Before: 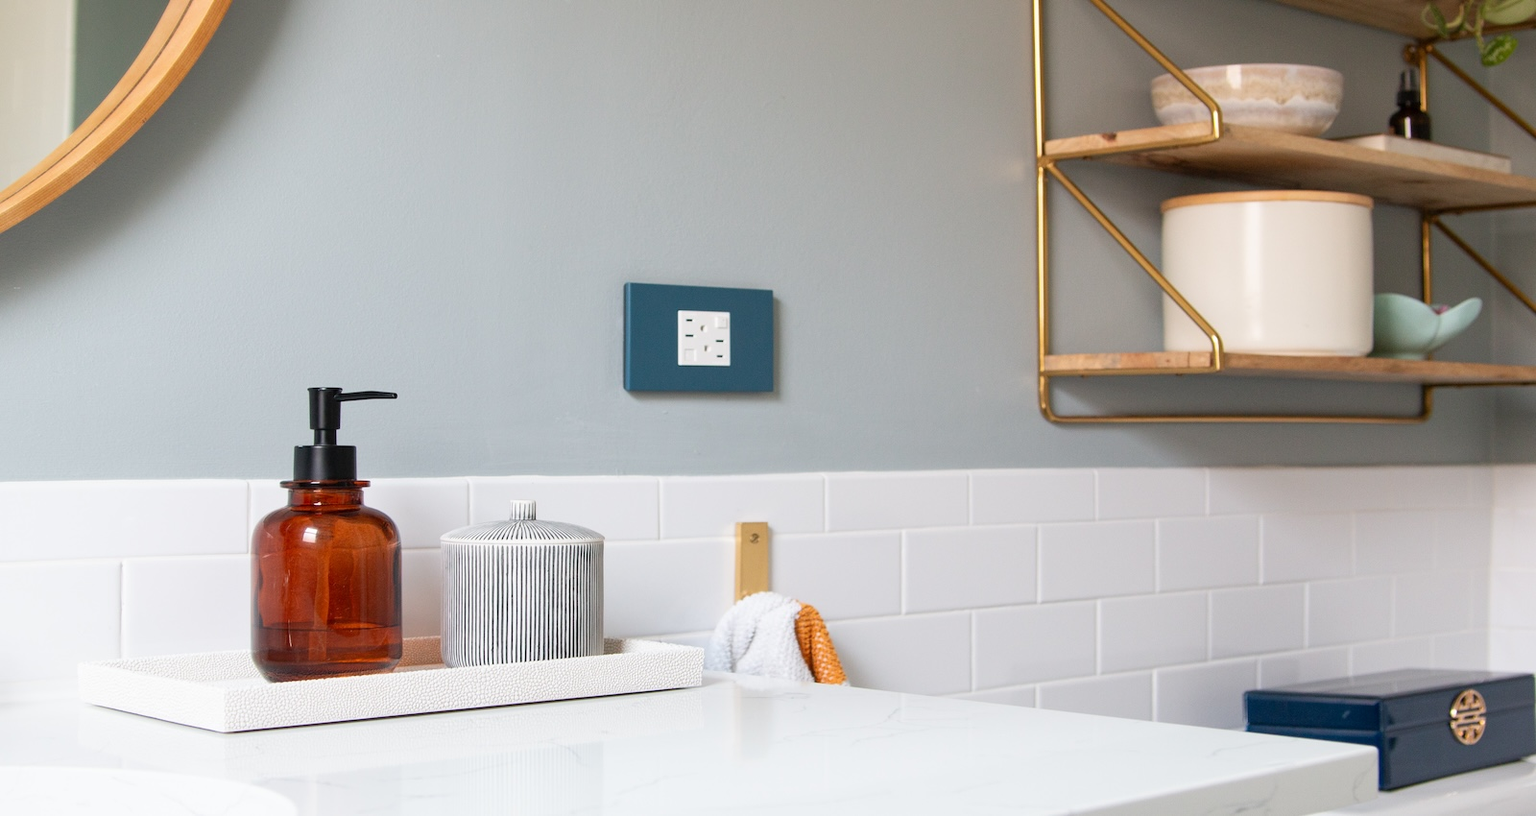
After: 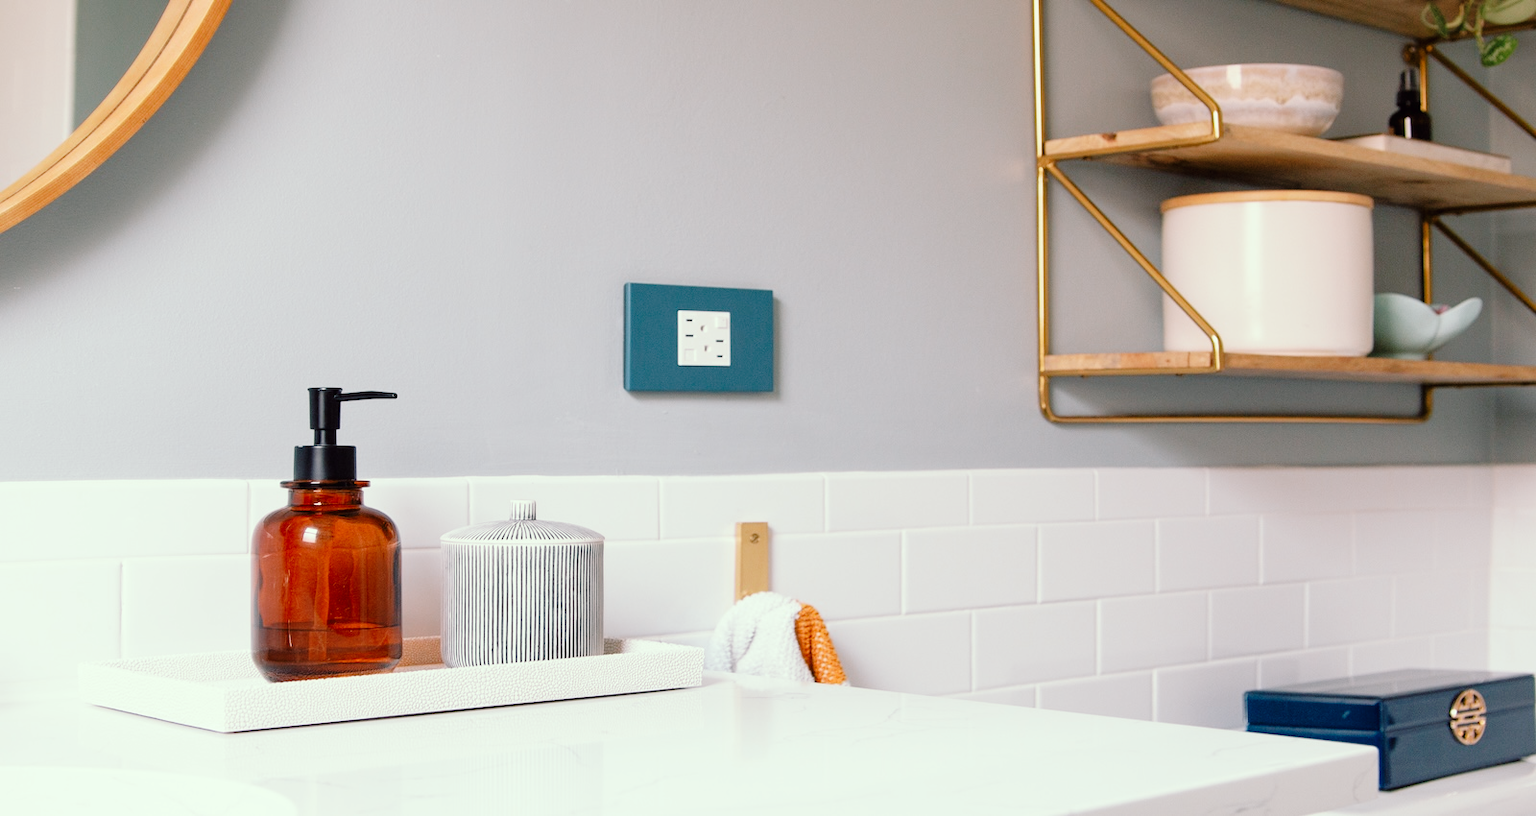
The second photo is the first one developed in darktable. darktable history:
tone curve: curves: ch0 [(0, 0) (0.003, 0.01) (0.011, 0.01) (0.025, 0.011) (0.044, 0.019) (0.069, 0.032) (0.1, 0.054) (0.136, 0.088) (0.177, 0.138) (0.224, 0.214) (0.277, 0.297) (0.335, 0.391) (0.399, 0.469) (0.468, 0.551) (0.543, 0.622) (0.623, 0.699) (0.709, 0.775) (0.801, 0.85) (0.898, 0.929) (1, 1)], preserve colors none
color look up table: target L [96.19, 90.48, 88.52, 86.65, 82.54, 61.56, 62.88, 60.96, 33.69, 32.43, 7.329, 200.57, 83.04, 82.82, 81.17, 67.27, 58.75, 54.28, 53.27, 53.91, 47.21, 43.73, 44.65, 30.14, 30.38, 13.25, 98.99, 79.62, 81.36, 77.61, 80.73, 61.62, 64.12, 77.27, 57.01, 51.5, 58.67, 64.77, 52.31, 50.66, 26.56, 23.54, 30.95, 25.03, 1.613, 88.41, 81.64, 52.46, 44.88], target a [-12.88, -21.8, -17.9, -28.77, -13.06, -49.97, -16.88, -34.07, -24.82, -9.791, -10.46, 0, 5.639, 4.694, 6.562, 40.66, 20.53, 52.25, 69.24, 57.7, 32.14, 31.24, 66.8, 5.356, 41.28, 19.67, -11.02, 25.49, 25.52, -1.438, 18.94, 13.12, 61.15, 36.52, 55.97, 73.02, -0.527, 10.18, 20.83, 37.05, 31.56, 14.15, 17.35, 7.39, 10.73, -23.44, -9.46, -20.39, -26.59], target b [25.48, 40.92, 12.45, 21.54, 2.961, 32.36, 36.59, 8.212, 15.96, 26.13, 6.647, 0, 60.26, 77.79, 8.626, 34.21, 30.77, 55.48, 39.1, 15.42, 45.22, 16.43, 48.11, 2.079, 33.41, 21.94, 9.138, -0.628, -12.41, -22.31, -17.74, -0.854, -19.33, -24.54, -9.964, 9.491, -44.28, -48.21, -28.57, -49.58, -18.76, -16.07, -64.9, -37.35, -18.58, -7.428, -8.753, -28.39, -7.389], num patches 49
